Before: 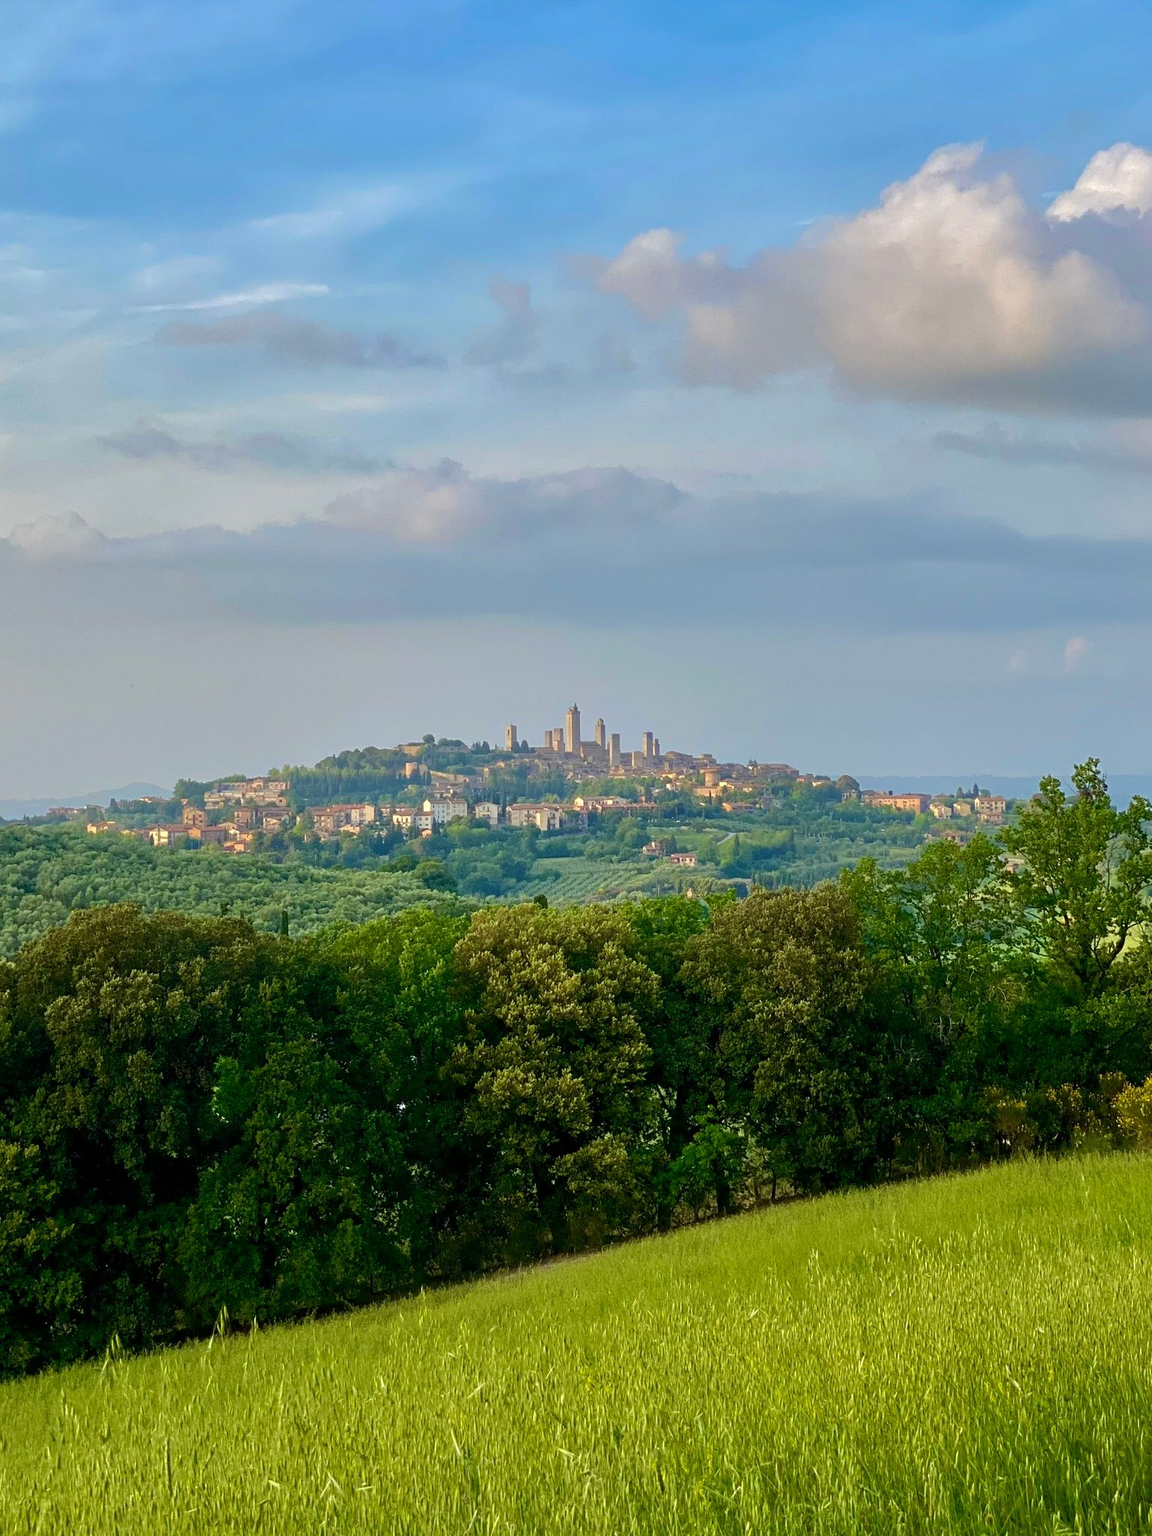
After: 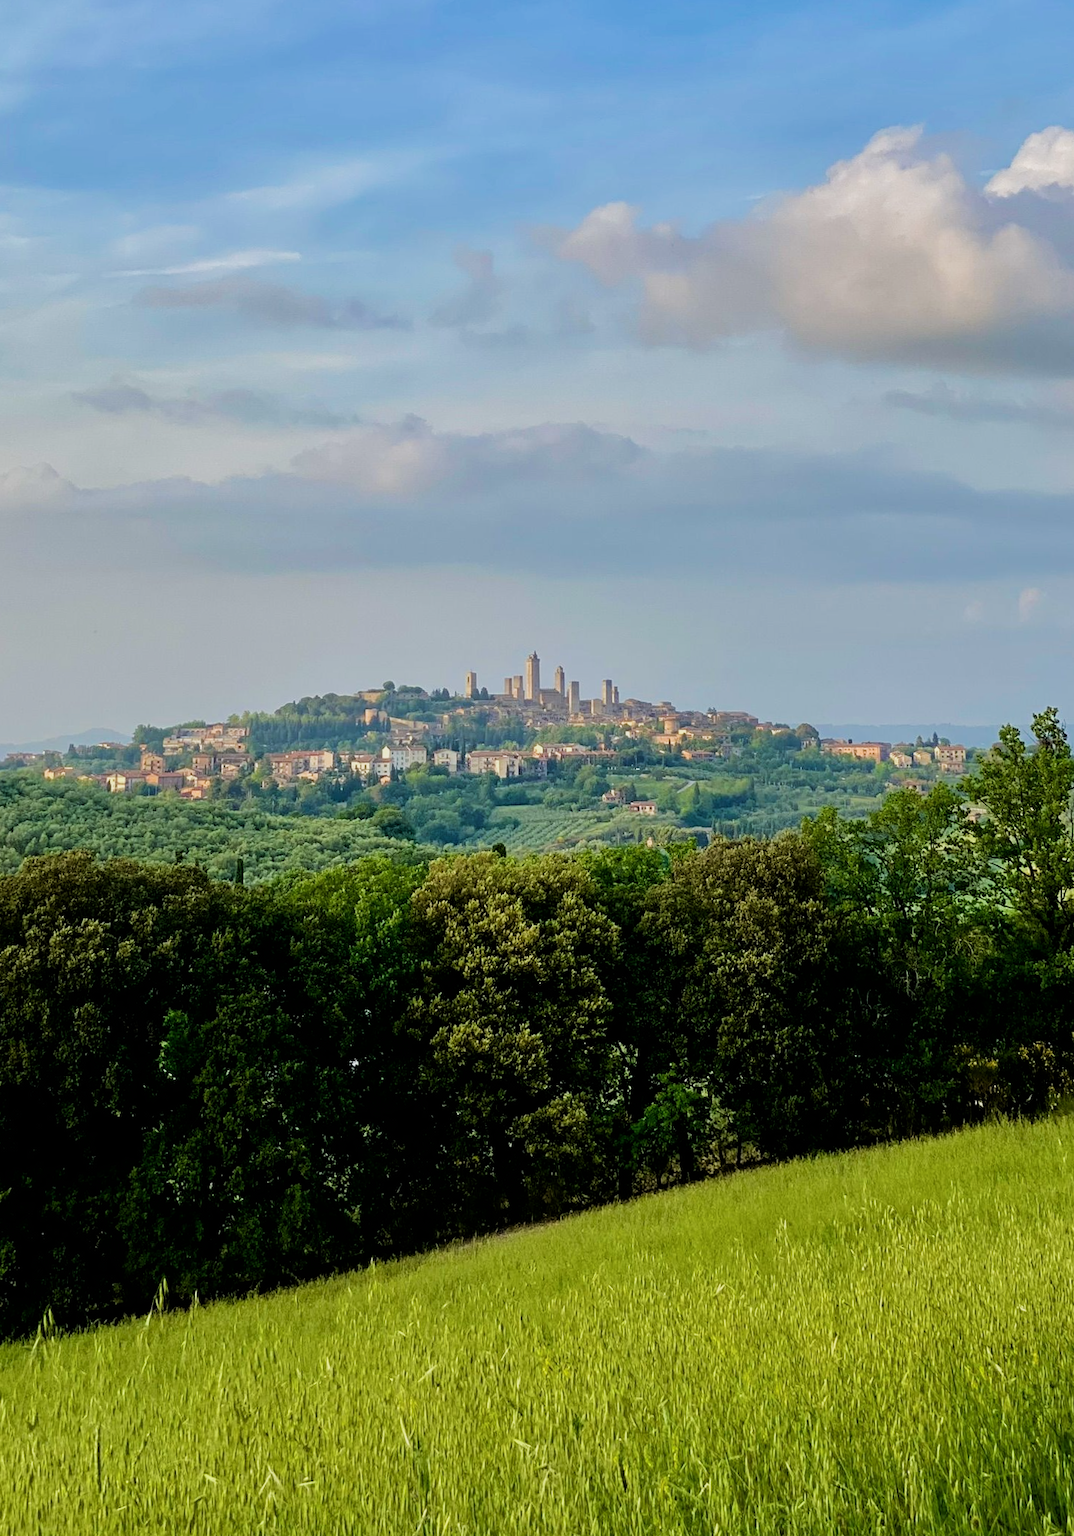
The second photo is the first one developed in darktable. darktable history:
rotate and perspective: rotation 0.215°, lens shift (vertical) -0.139, crop left 0.069, crop right 0.939, crop top 0.002, crop bottom 0.996
filmic rgb: black relative exposure -5 EV, white relative exposure 3.5 EV, hardness 3.19, contrast 1.2, highlights saturation mix -50%
